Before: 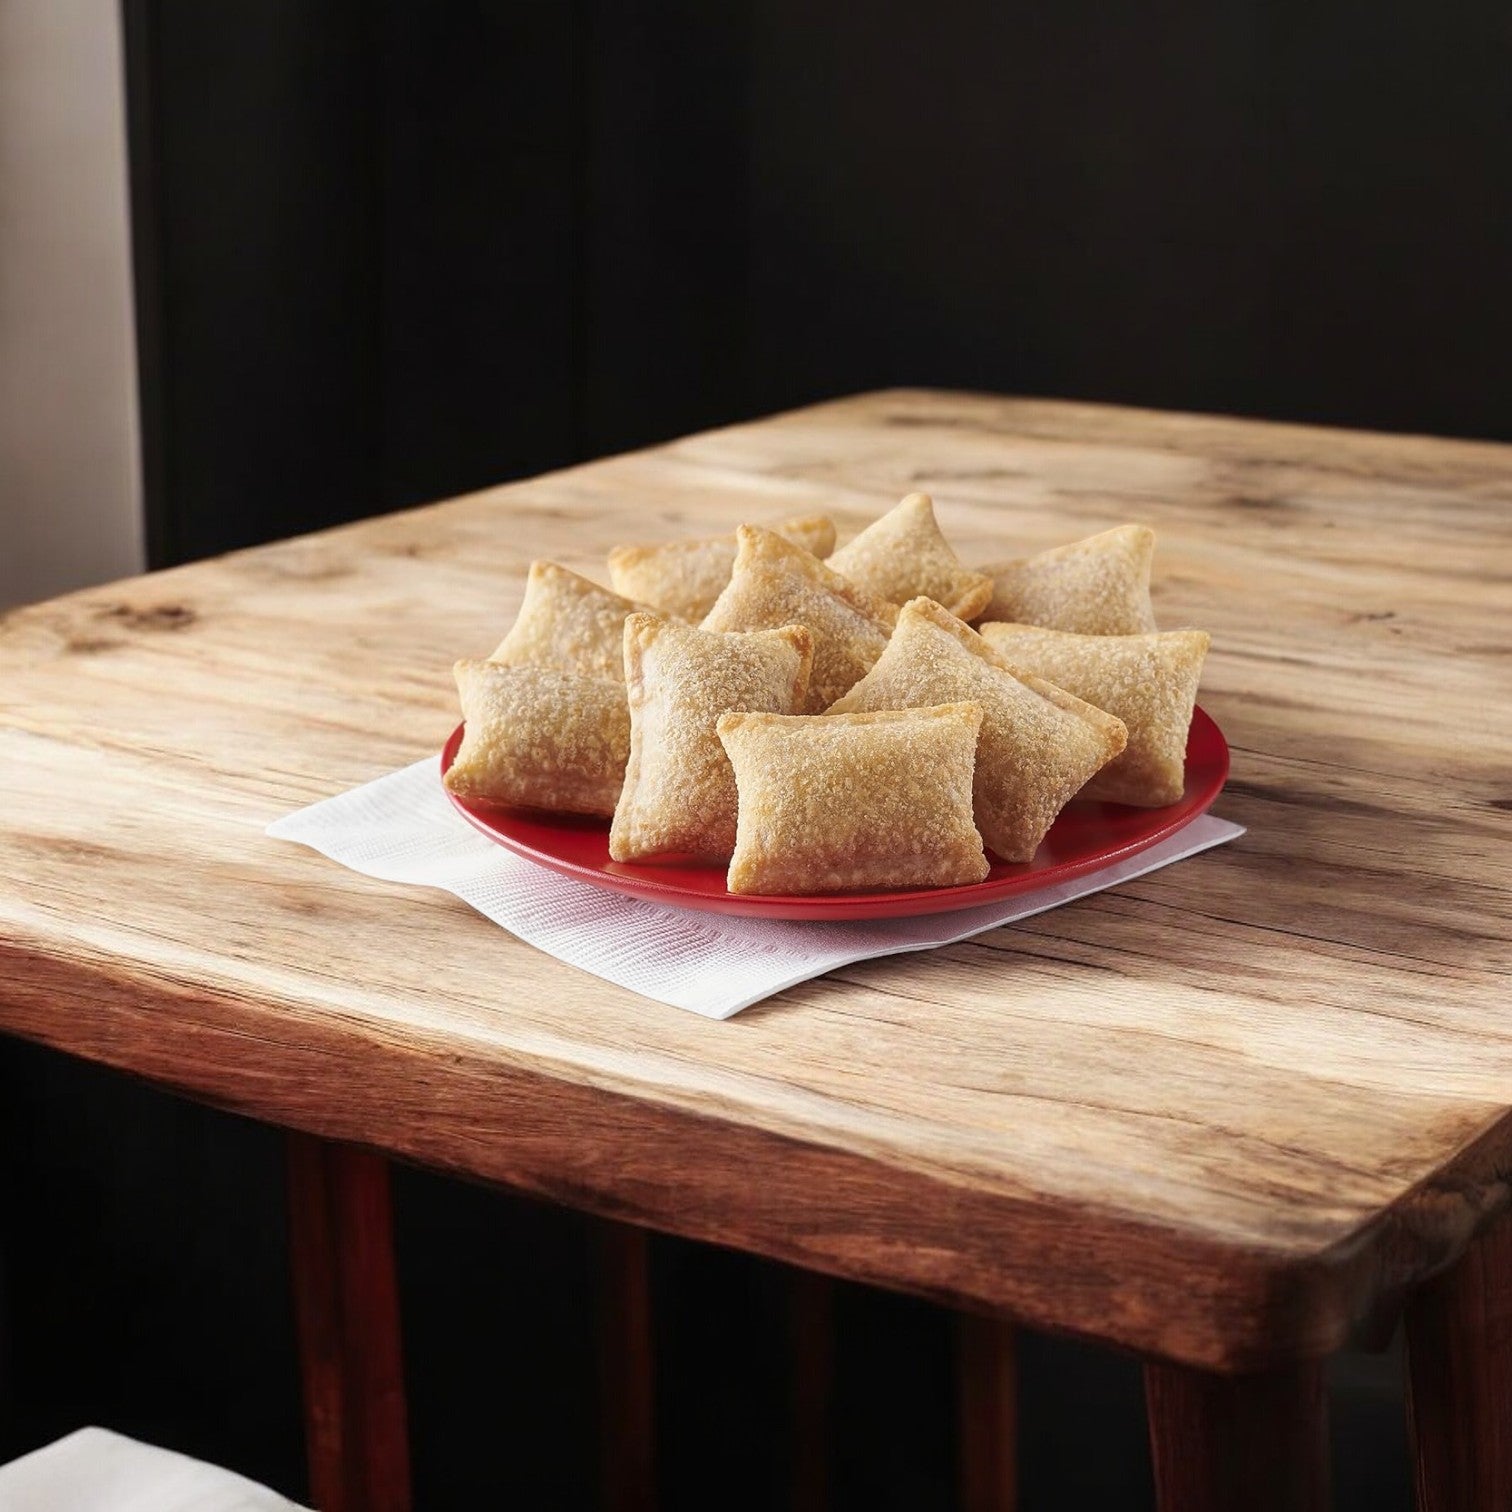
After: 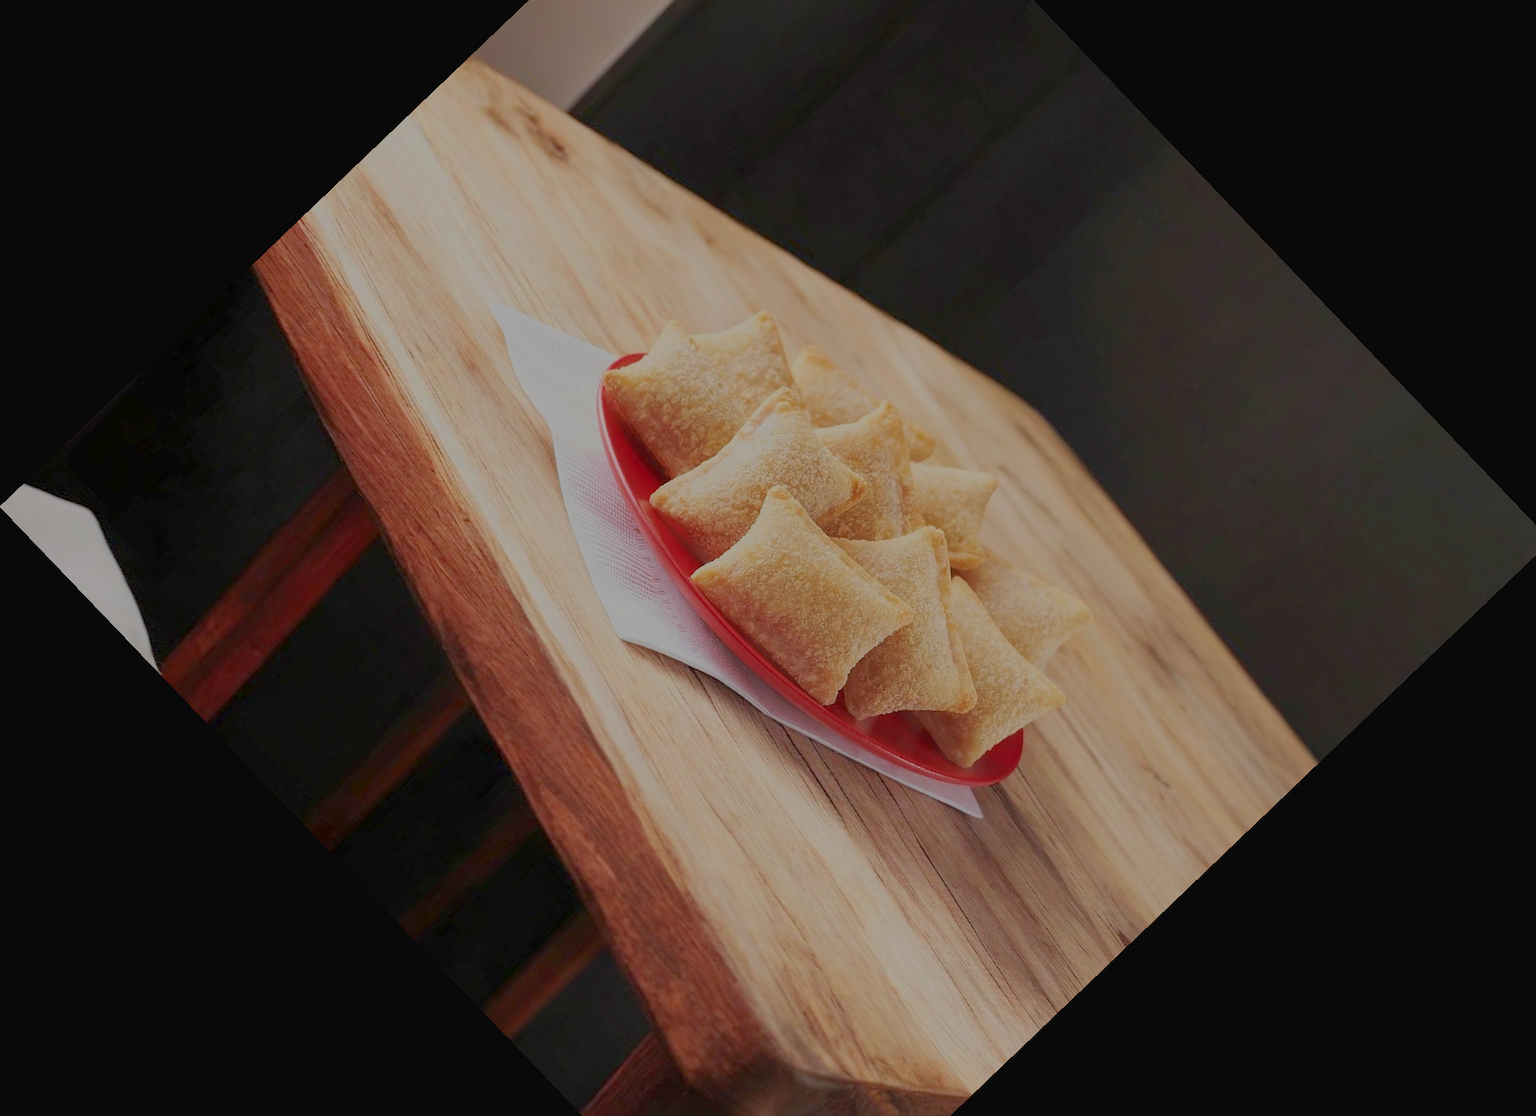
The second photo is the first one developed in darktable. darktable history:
exposure: black level correction 0.001, compensate highlight preservation false
crop and rotate: angle -46.26°, top 16.234%, right 0.912%, bottom 11.704%
filmic rgb: black relative exposure -14 EV, white relative exposure 8 EV, threshold 3 EV, hardness 3.74, latitude 50%, contrast 0.5, color science v5 (2021), contrast in shadows safe, contrast in highlights safe, enable highlight reconstruction true
